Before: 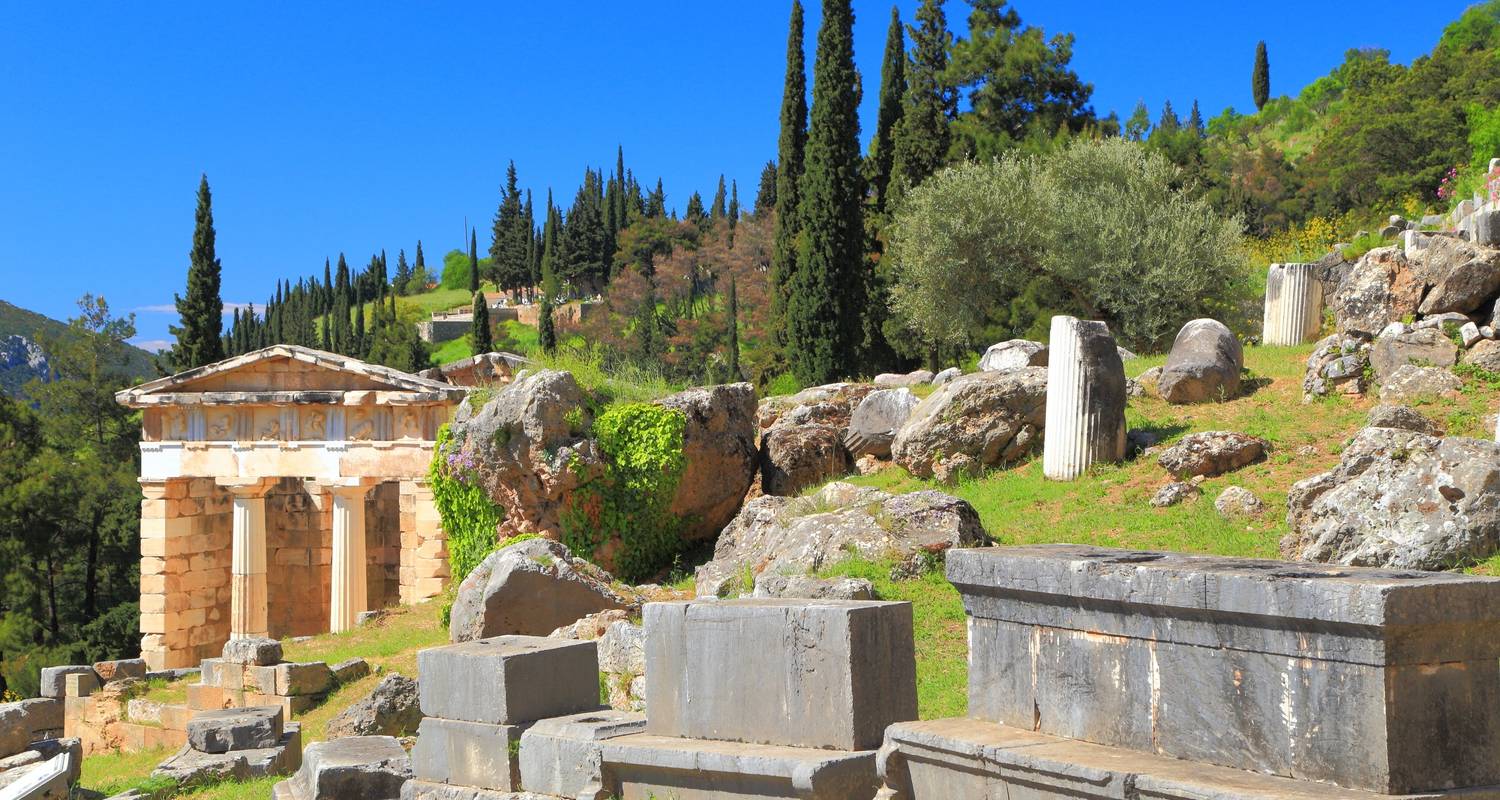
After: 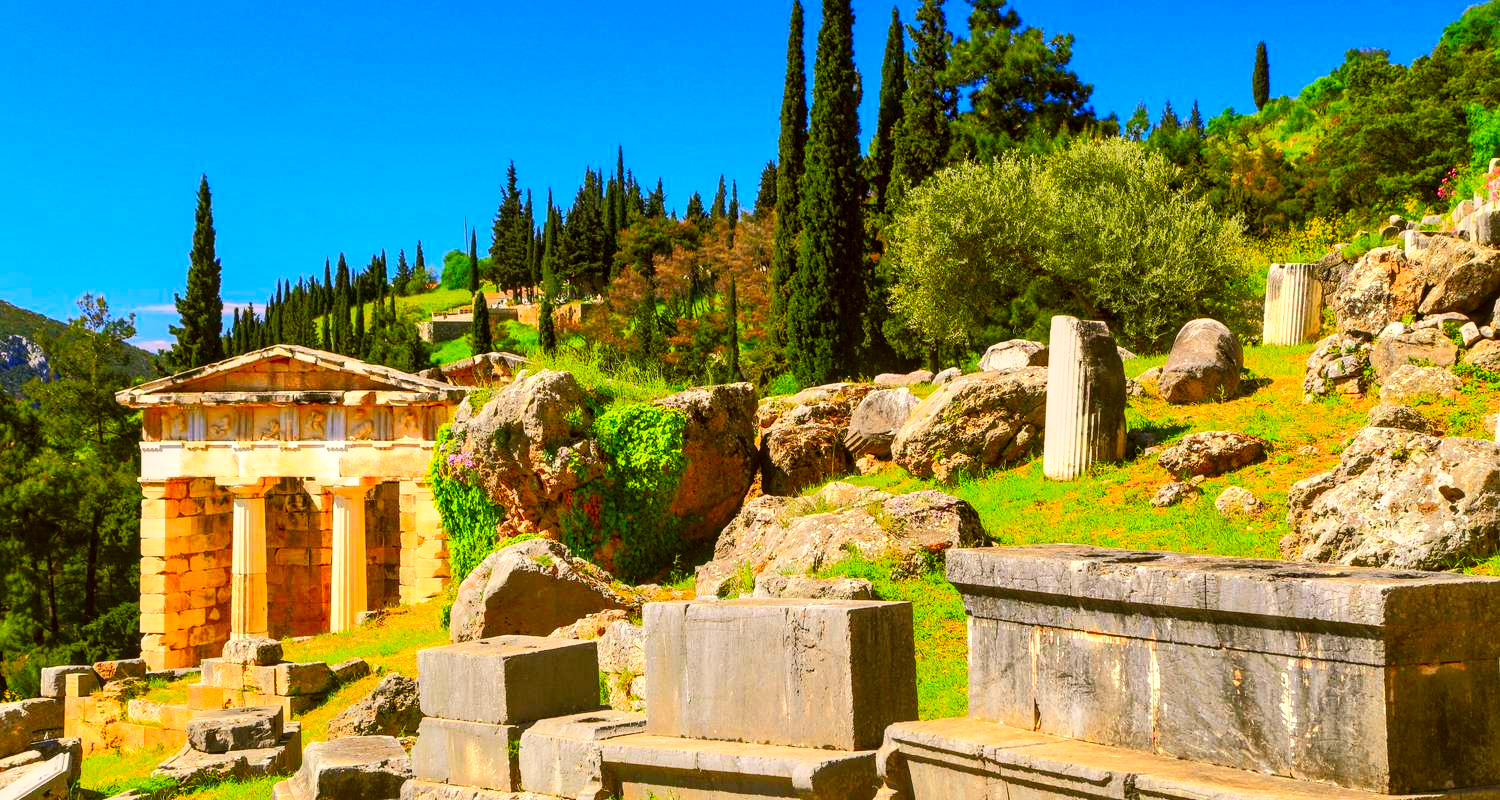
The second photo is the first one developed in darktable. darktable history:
contrast brightness saturation: contrast 0.265, brightness 0.025, saturation 0.877
color correction: highlights a* 8.4, highlights b* 15.19, shadows a* -0.463, shadows b* 26.47
local contrast: detail 130%
